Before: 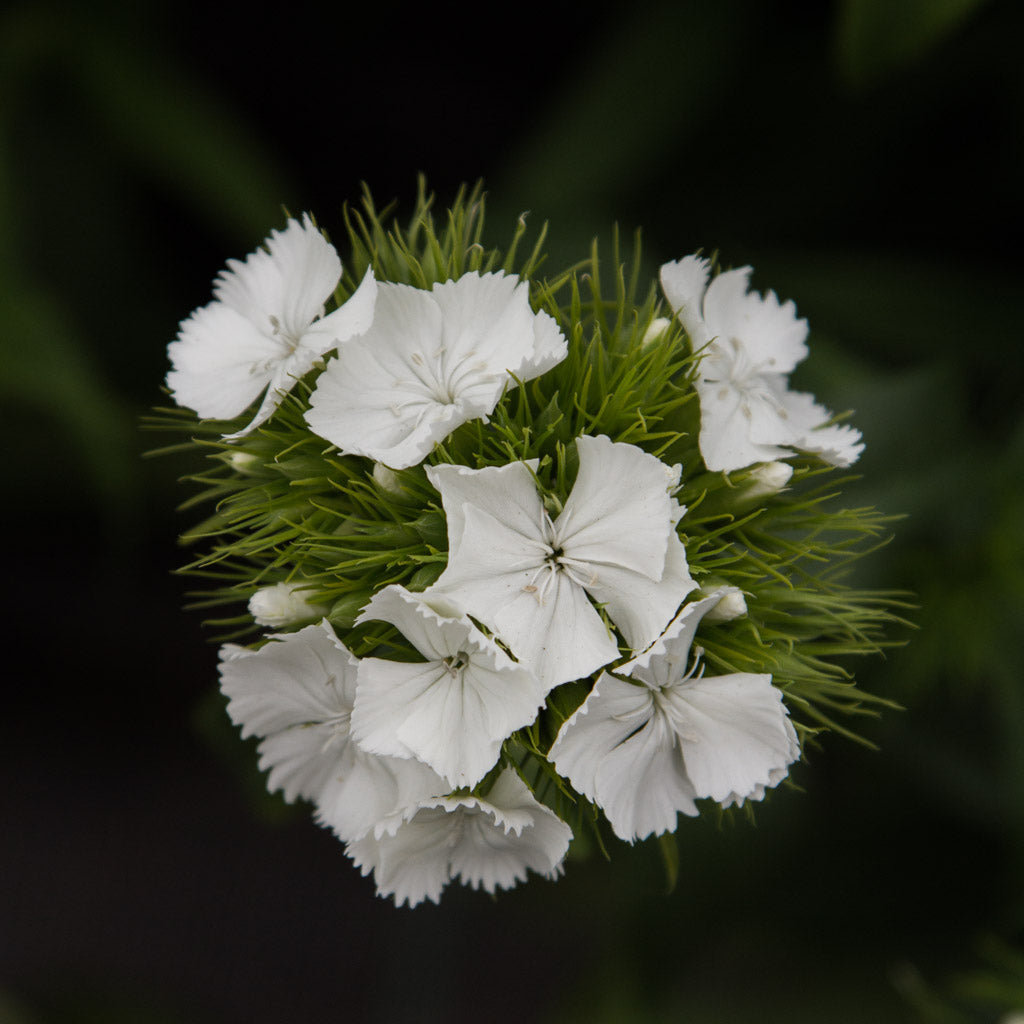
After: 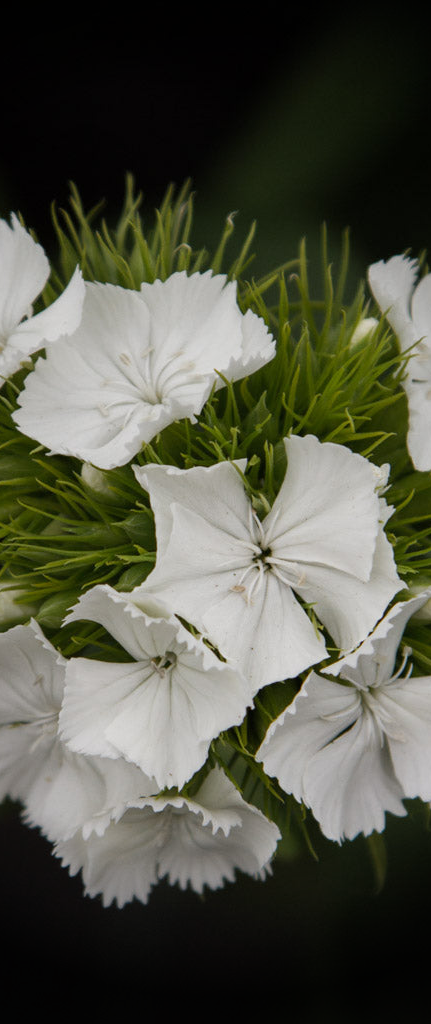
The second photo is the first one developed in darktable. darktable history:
crop: left 28.583%, right 29.231%
vignetting: fall-off start 76.42%, fall-off radius 27.36%, brightness -0.872, center (0.037, -0.09), width/height ratio 0.971
white balance: emerald 1
